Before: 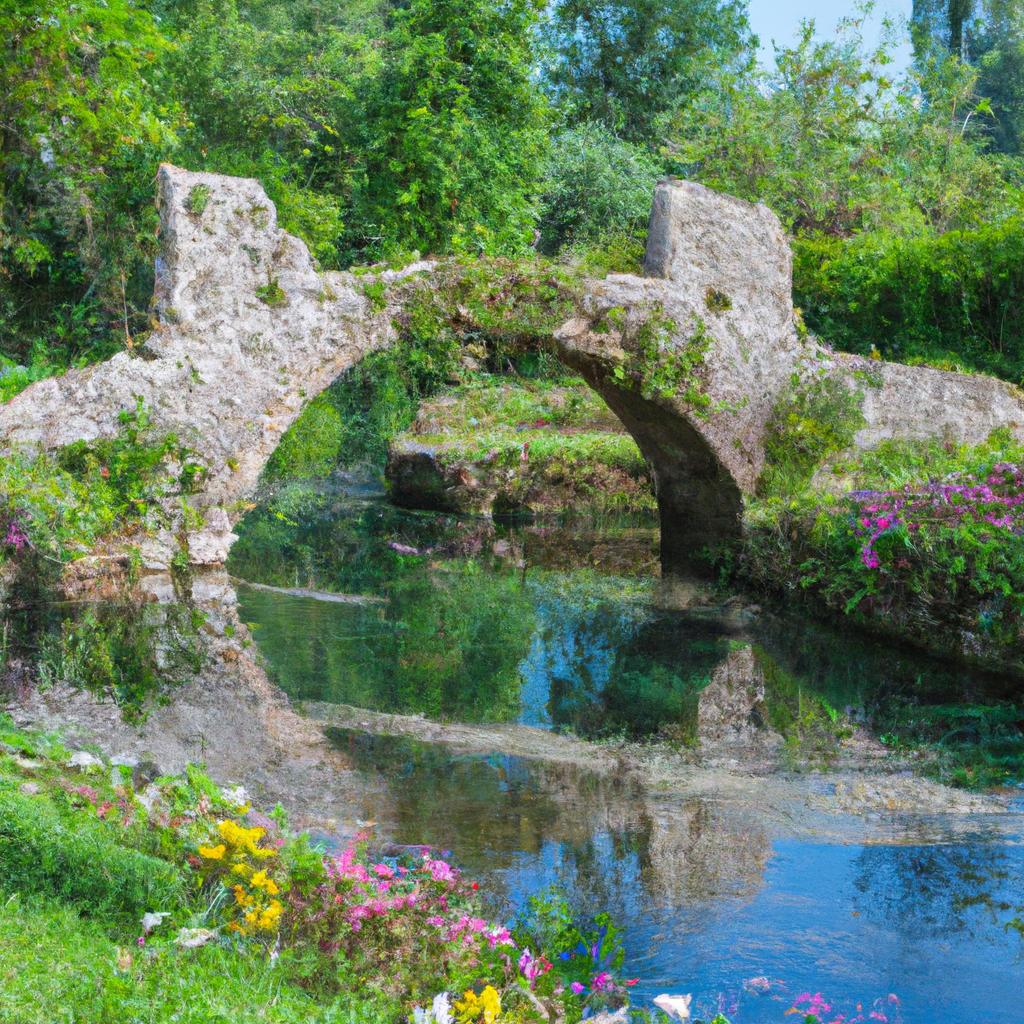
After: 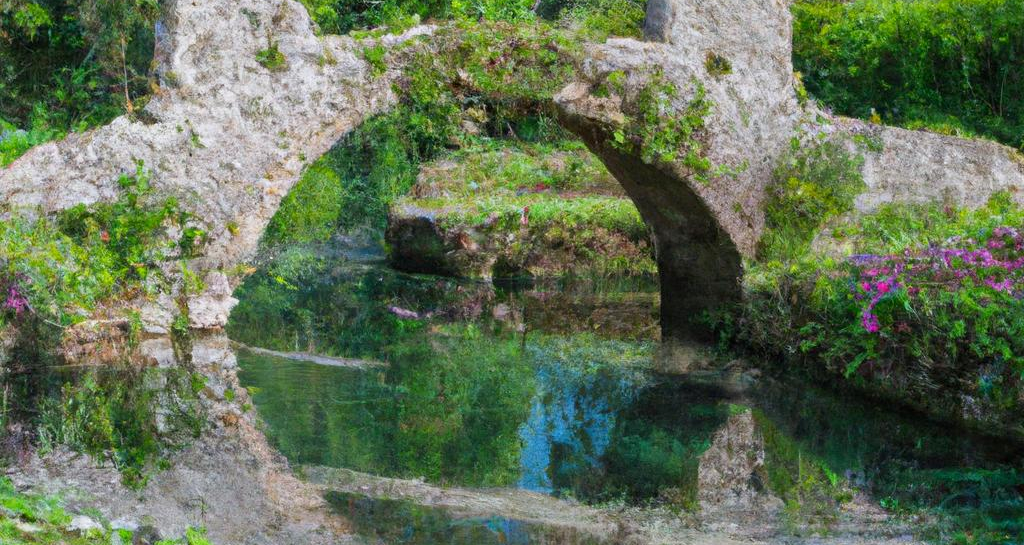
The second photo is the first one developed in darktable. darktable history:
exposure: black level correction 0.002, exposure -0.105 EV, compensate highlight preservation false
crop and rotate: top 23.076%, bottom 23.665%
